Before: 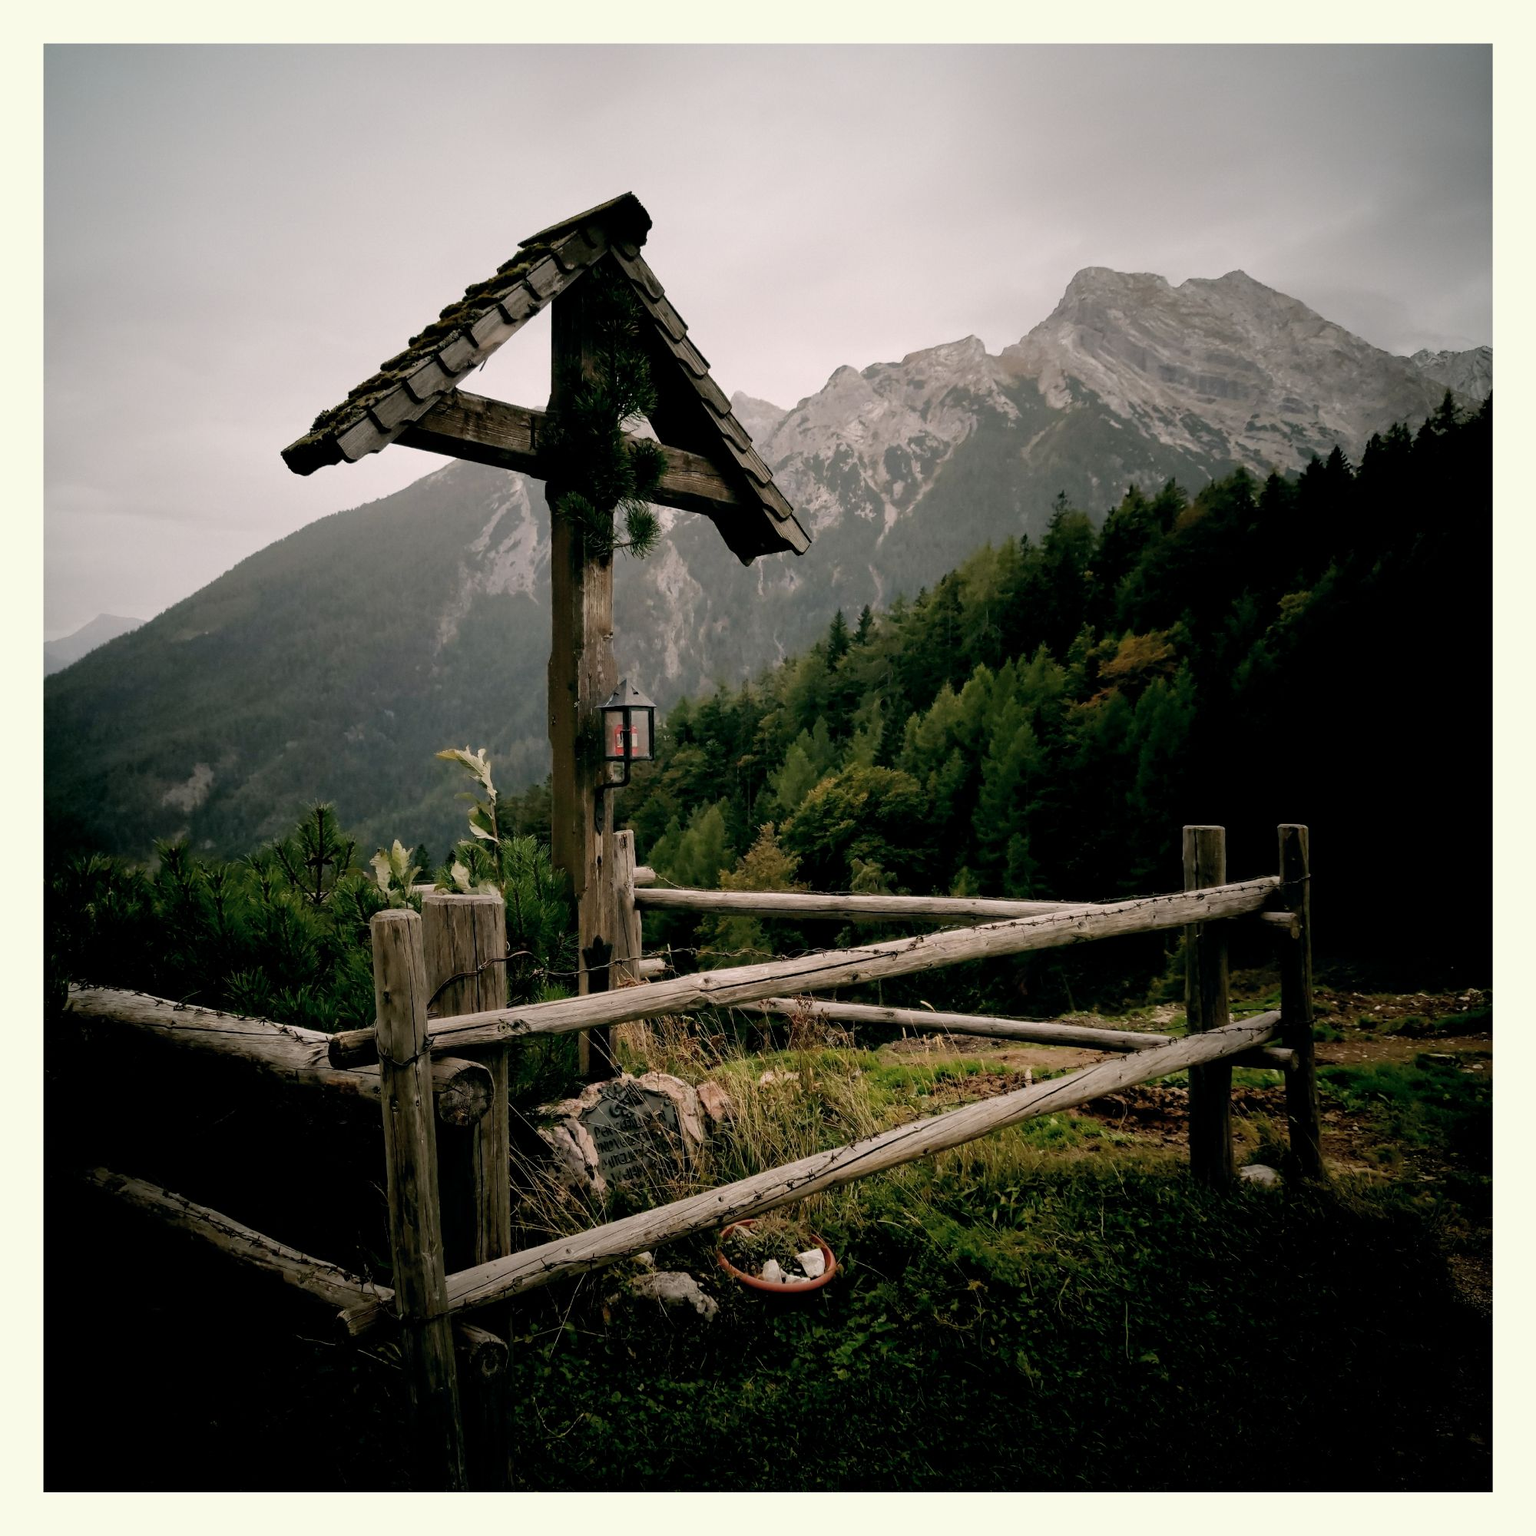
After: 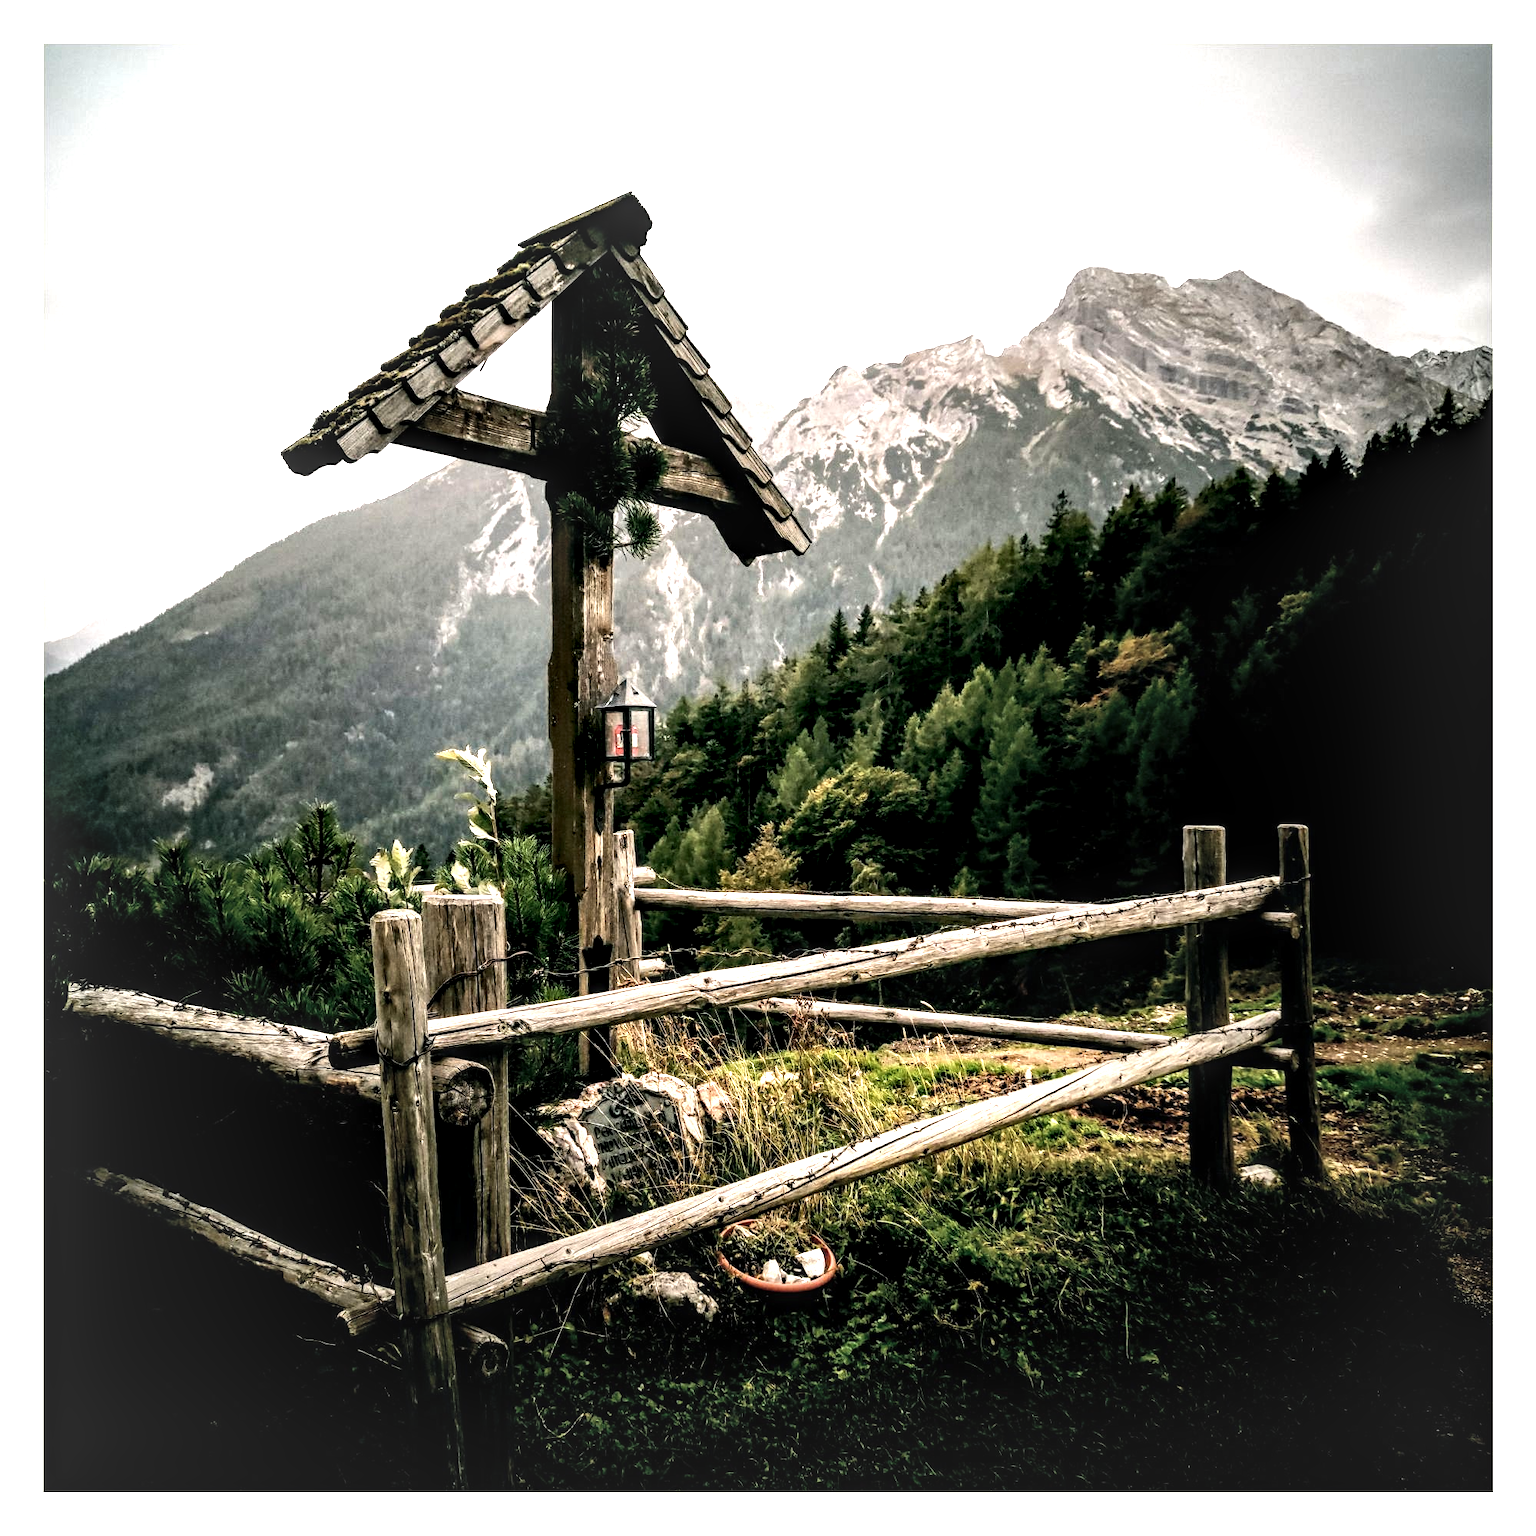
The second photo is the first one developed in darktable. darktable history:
tone equalizer: -8 EV -0.75 EV, -7 EV -0.7 EV, -6 EV -0.6 EV, -5 EV -0.4 EV, -3 EV 0.4 EV, -2 EV 0.6 EV, -1 EV 0.7 EV, +0 EV 0.75 EV, edges refinement/feathering 500, mask exposure compensation -1.57 EV, preserve details no
exposure: exposure 0.74 EV, compensate highlight preservation false
local contrast: highlights 19%, detail 186%
